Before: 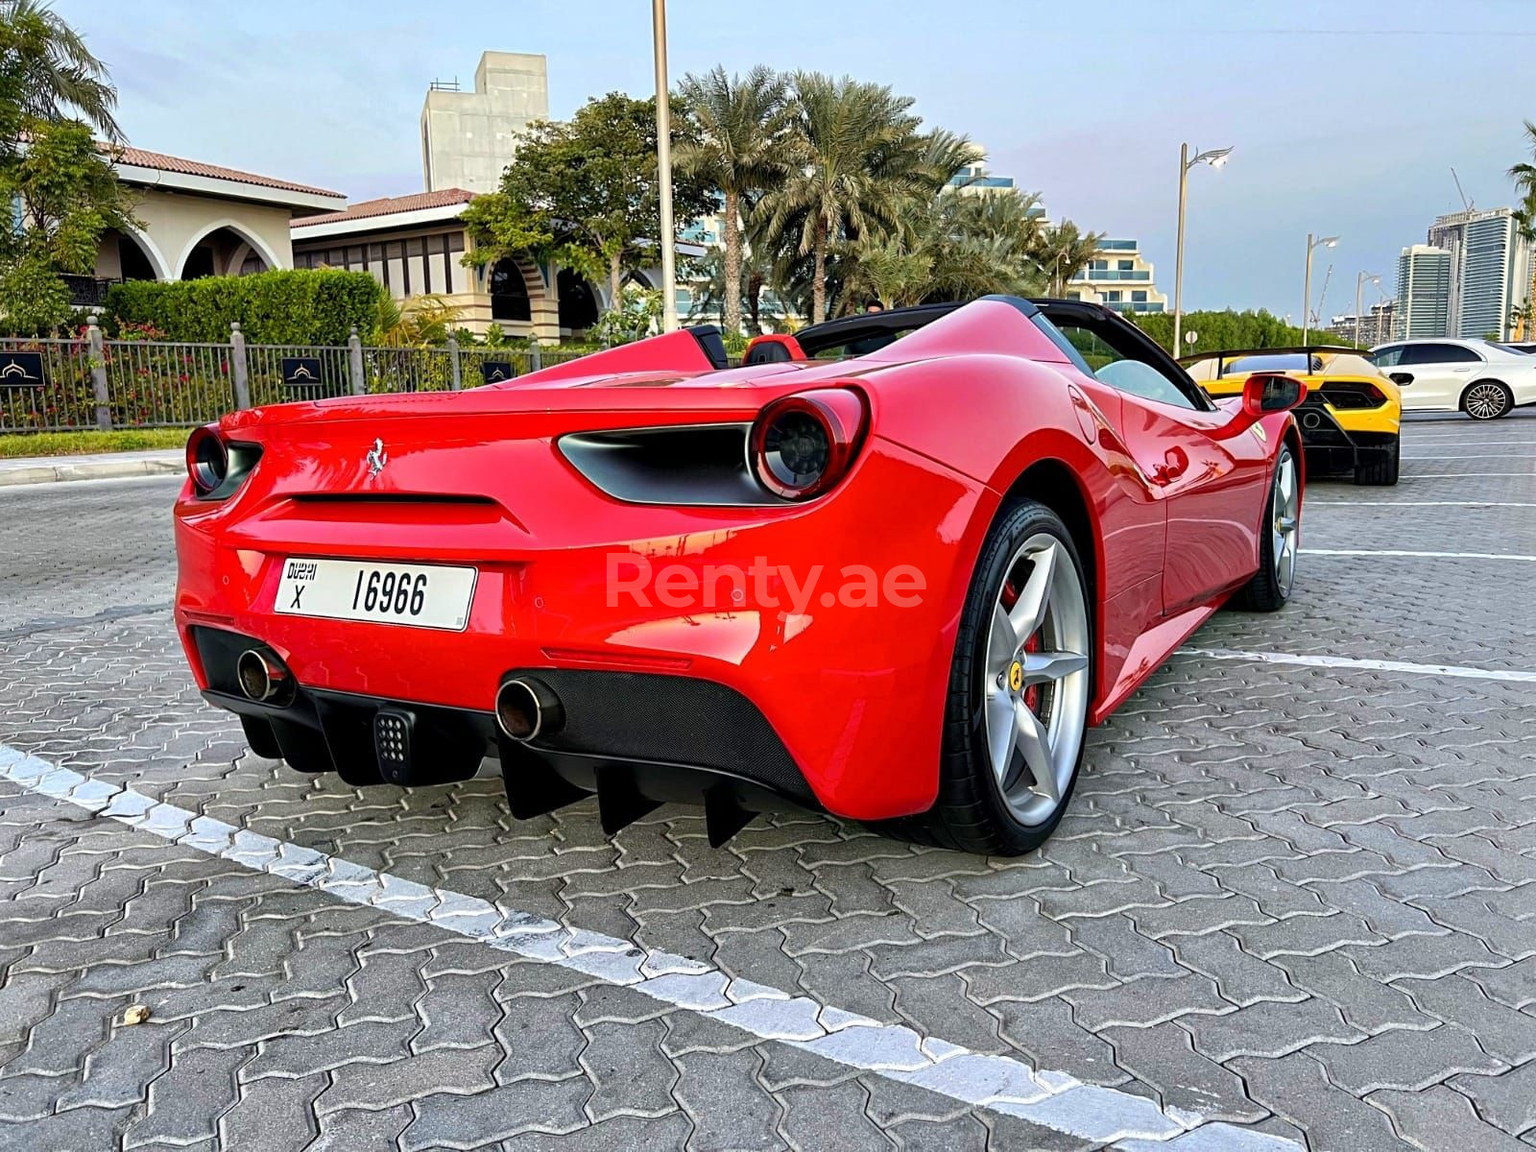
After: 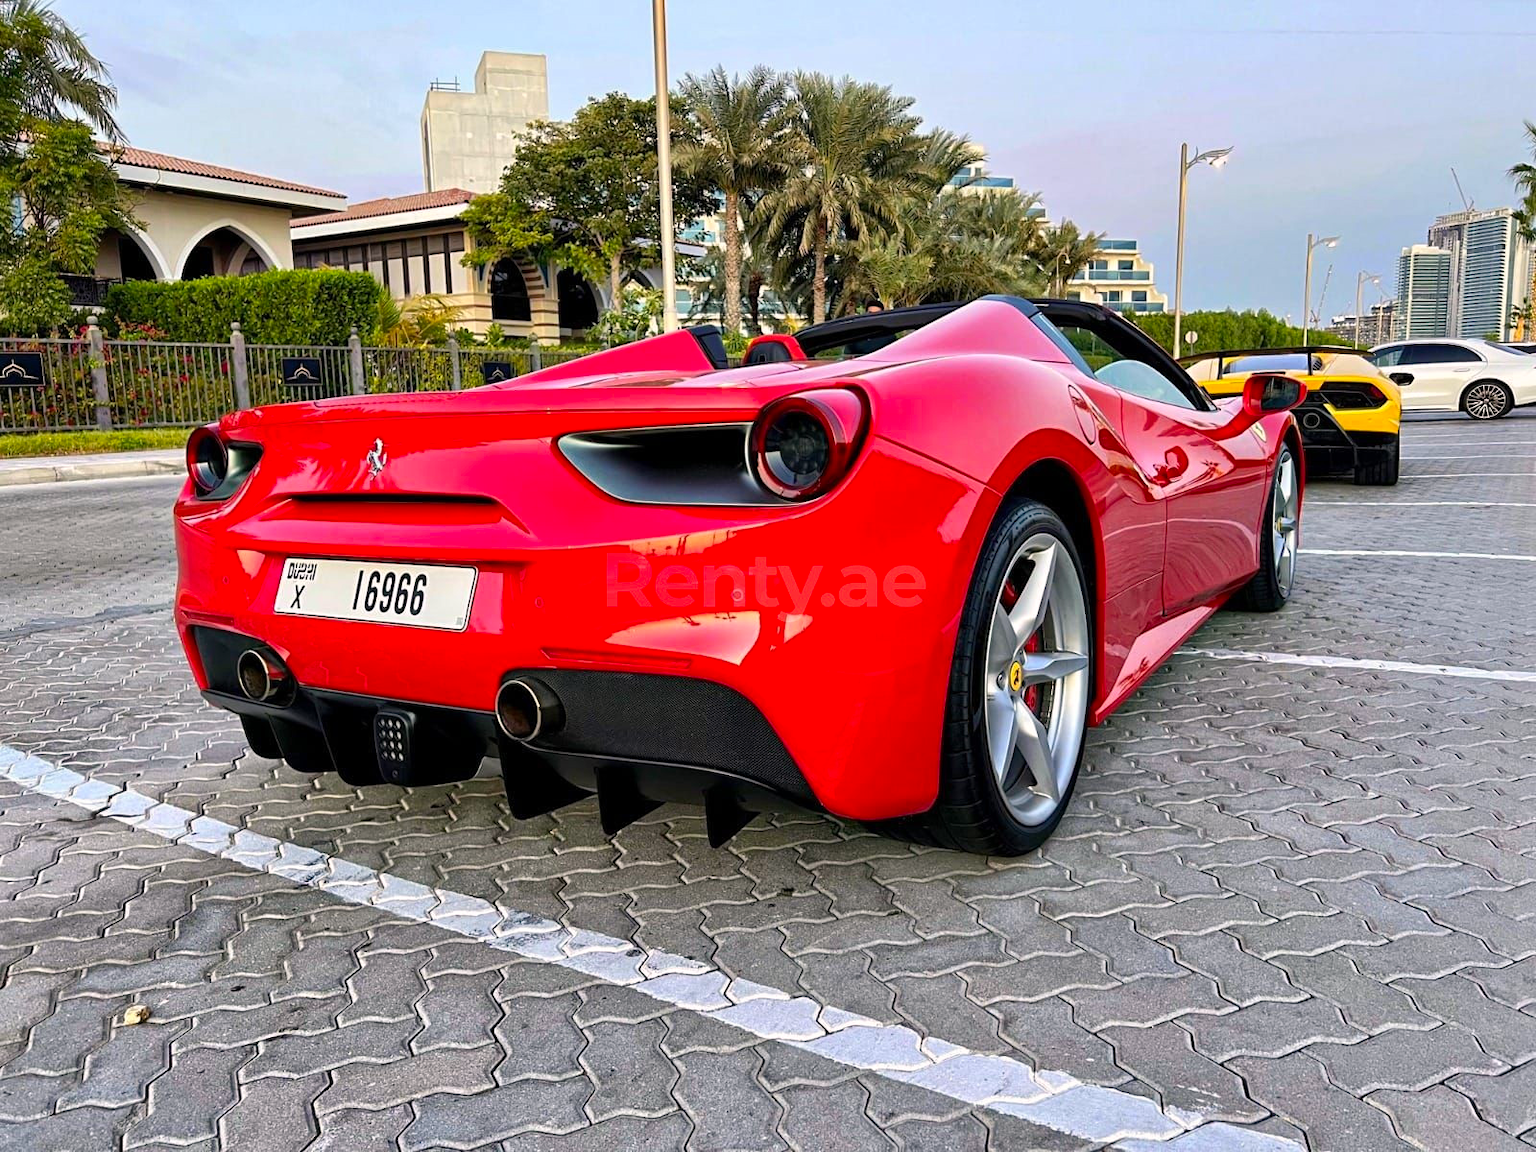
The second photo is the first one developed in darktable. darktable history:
tone equalizer: on, module defaults
color correction: highlights a* 3.43, highlights b* 2.06, saturation 1.17
